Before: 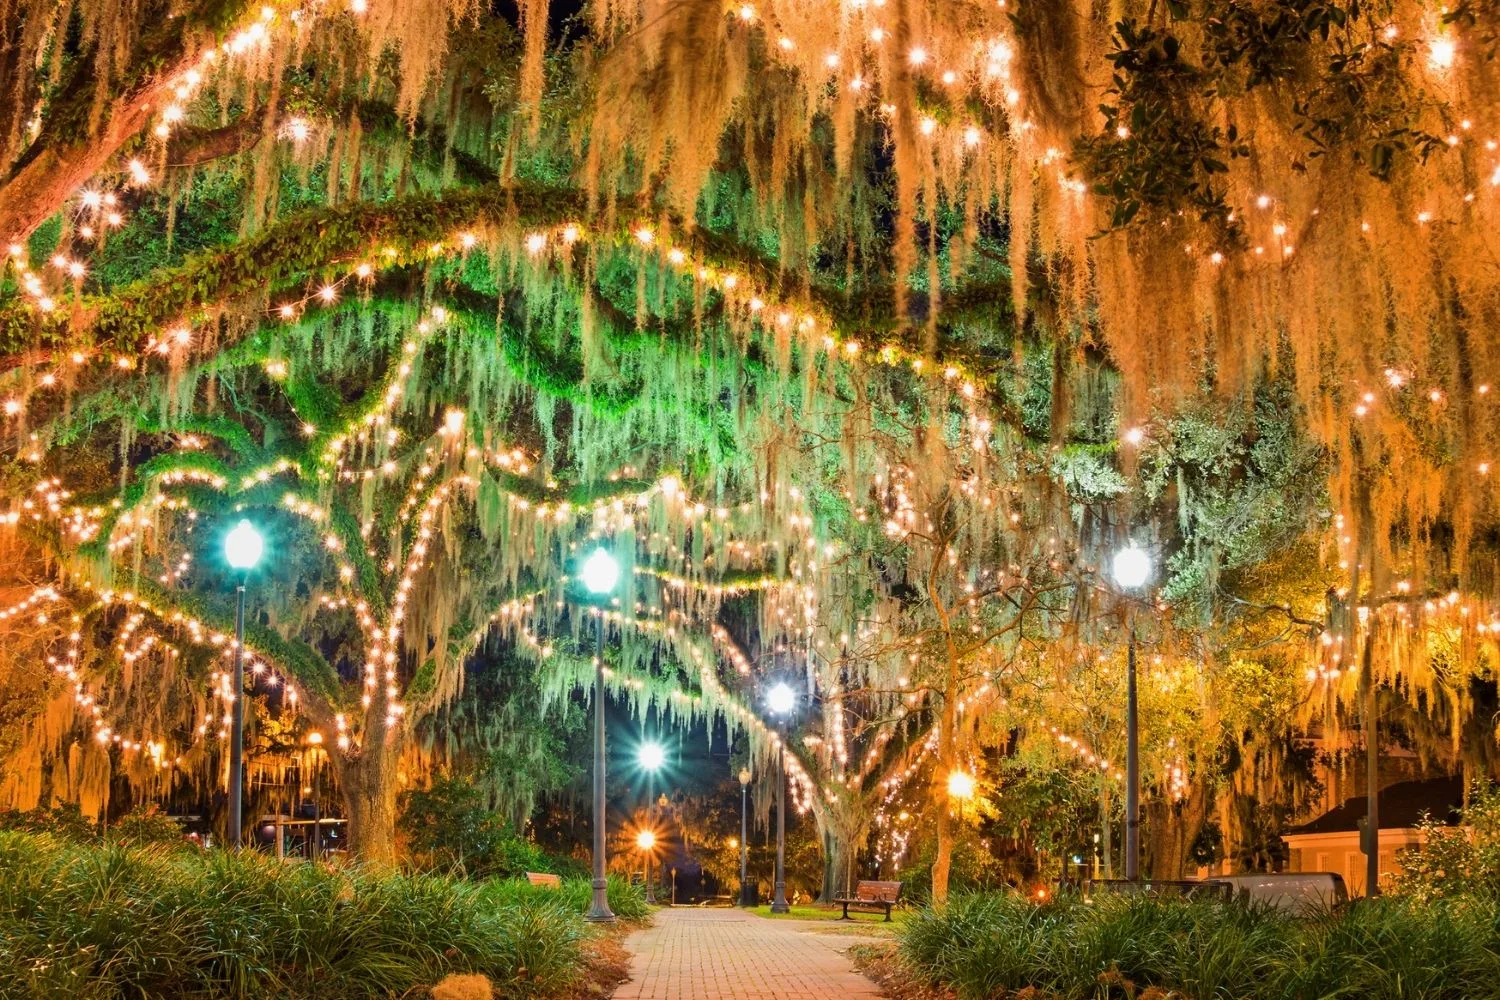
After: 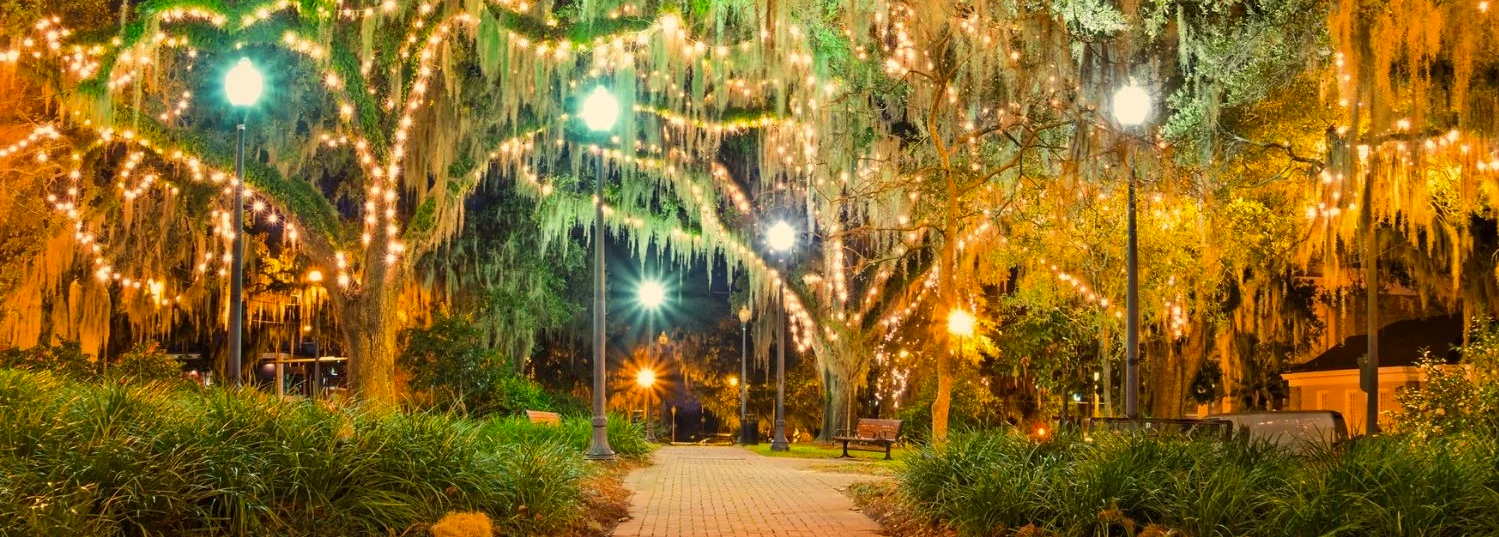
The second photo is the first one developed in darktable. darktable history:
crop and rotate: top 46.237%
color correction: highlights a* 1.39, highlights b* 17.83
